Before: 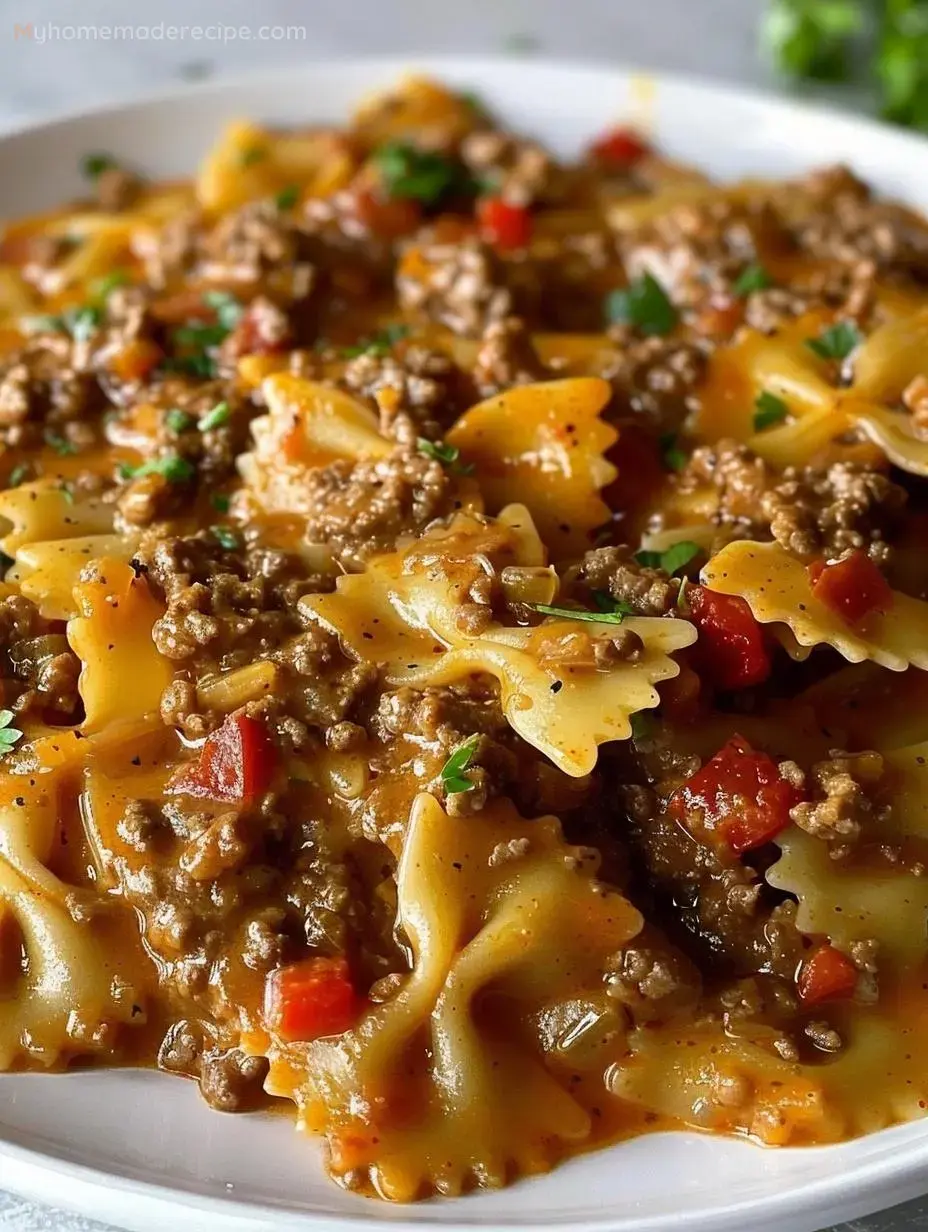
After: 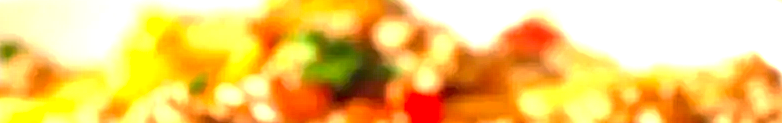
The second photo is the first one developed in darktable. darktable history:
contrast brightness saturation: saturation 0.1
crop and rotate: left 9.644%, top 9.491%, right 6.021%, bottom 80.509%
local contrast: highlights 0%, shadows 0%, detail 133%
exposure: exposure 2 EV, compensate highlight preservation false
white balance: red 1.138, green 0.996, blue 0.812
